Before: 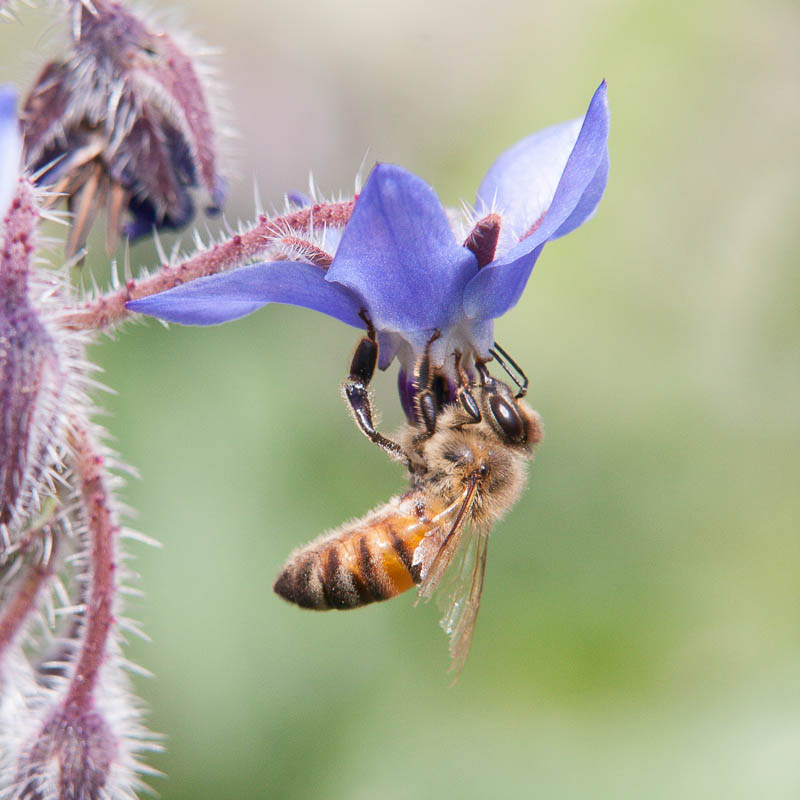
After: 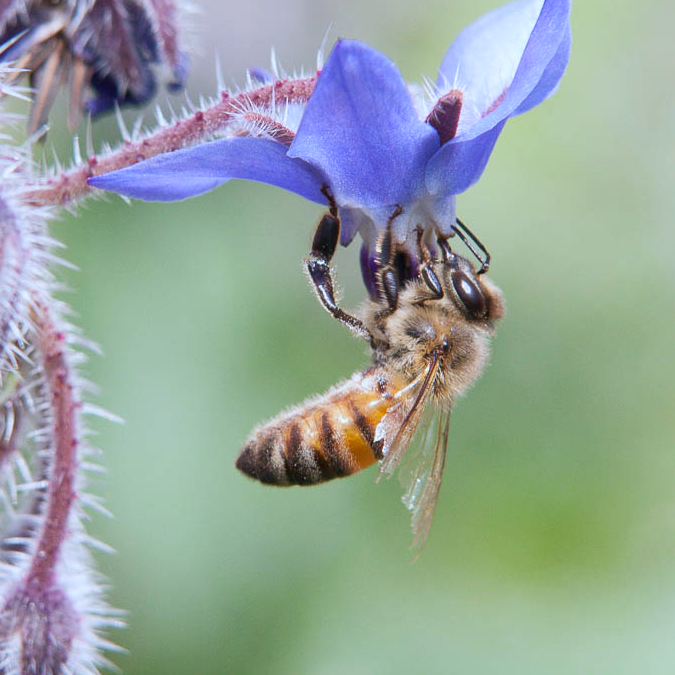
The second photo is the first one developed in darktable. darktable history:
white balance: red 0.924, blue 1.095
crop and rotate: left 4.842%, top 15.51%, right 10.668%
